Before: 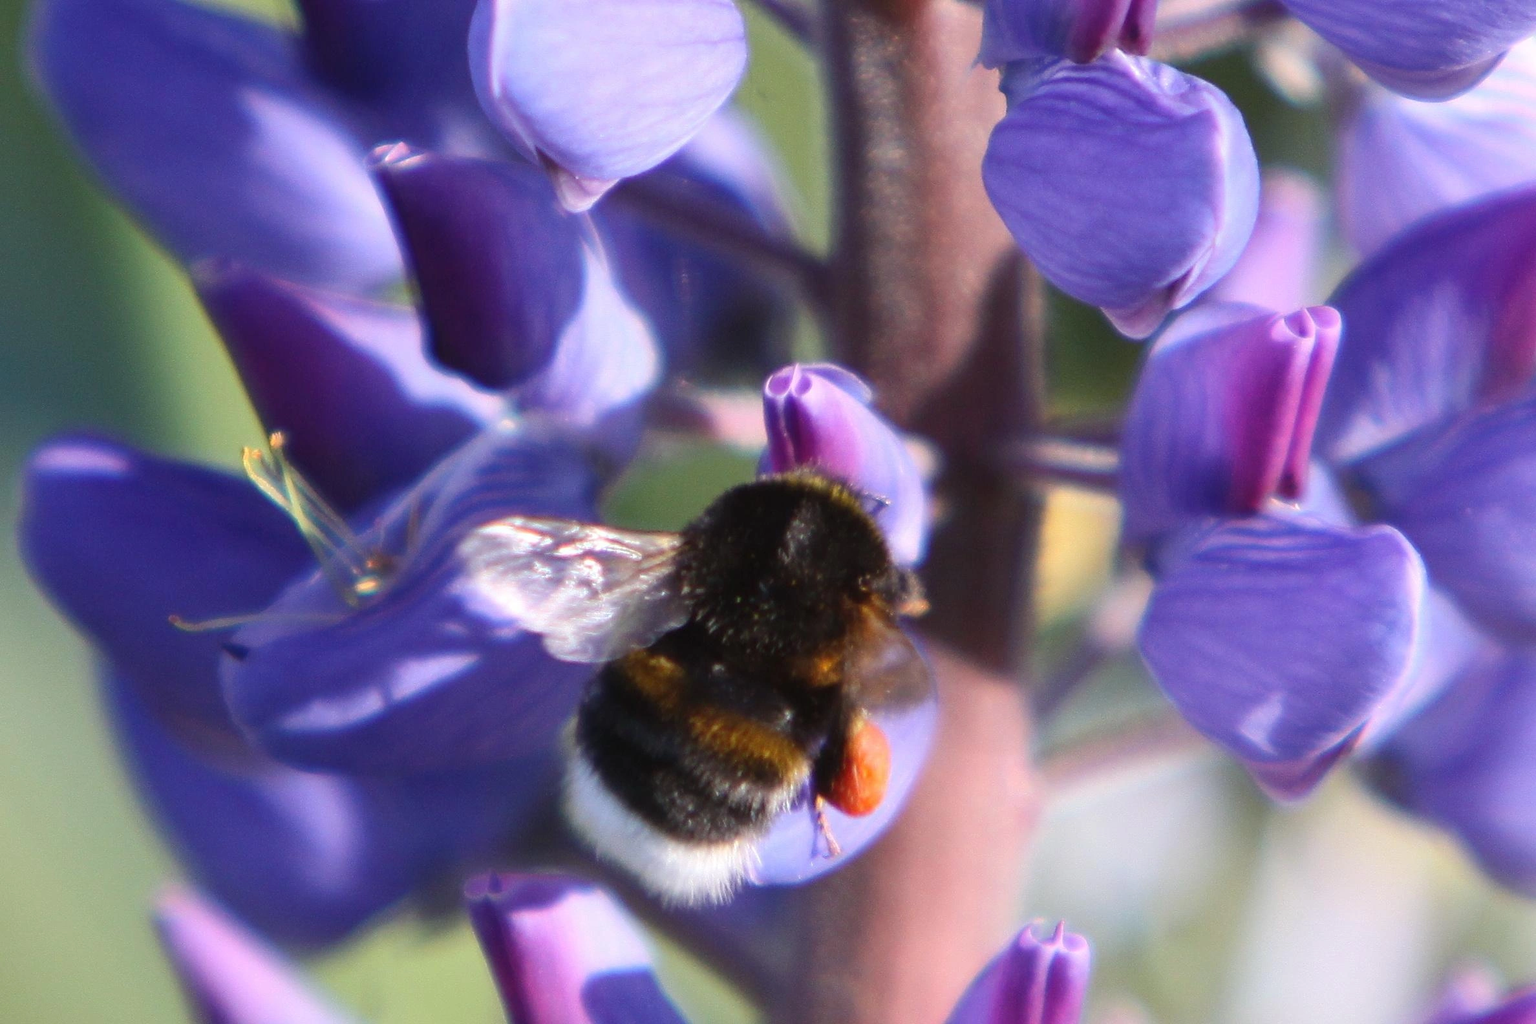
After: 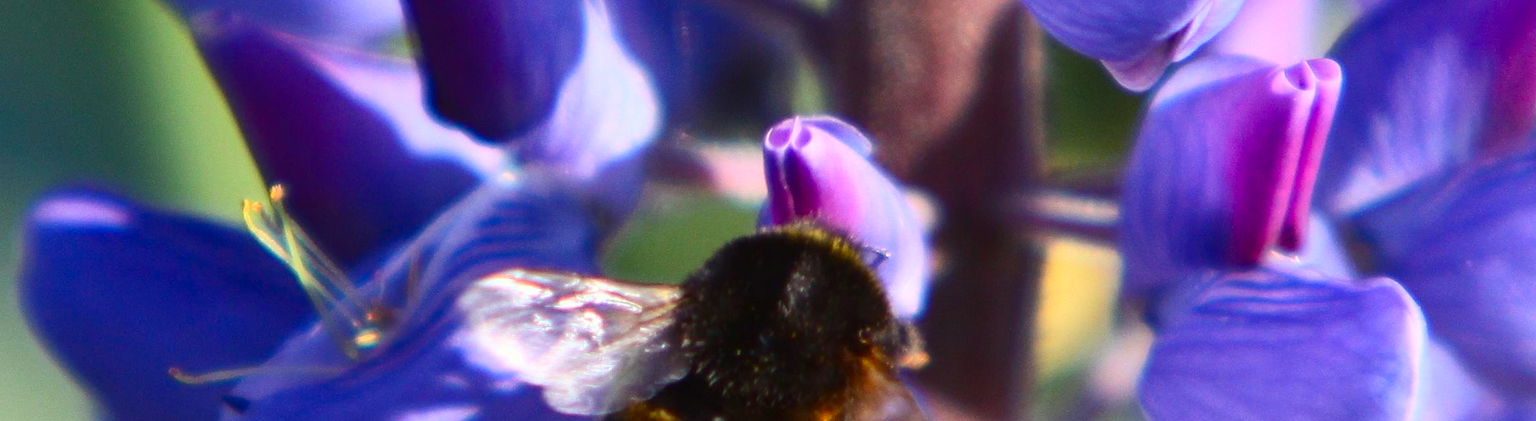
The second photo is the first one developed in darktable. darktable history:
contrast brightness saturation: contrast 0.167, saturation 0.32
crop and rotate: top 24.231%, bottom 34.587%
exposure: compensate highlight preservation false
color correction: highlights a* -2.59, highlights b* 2.29
